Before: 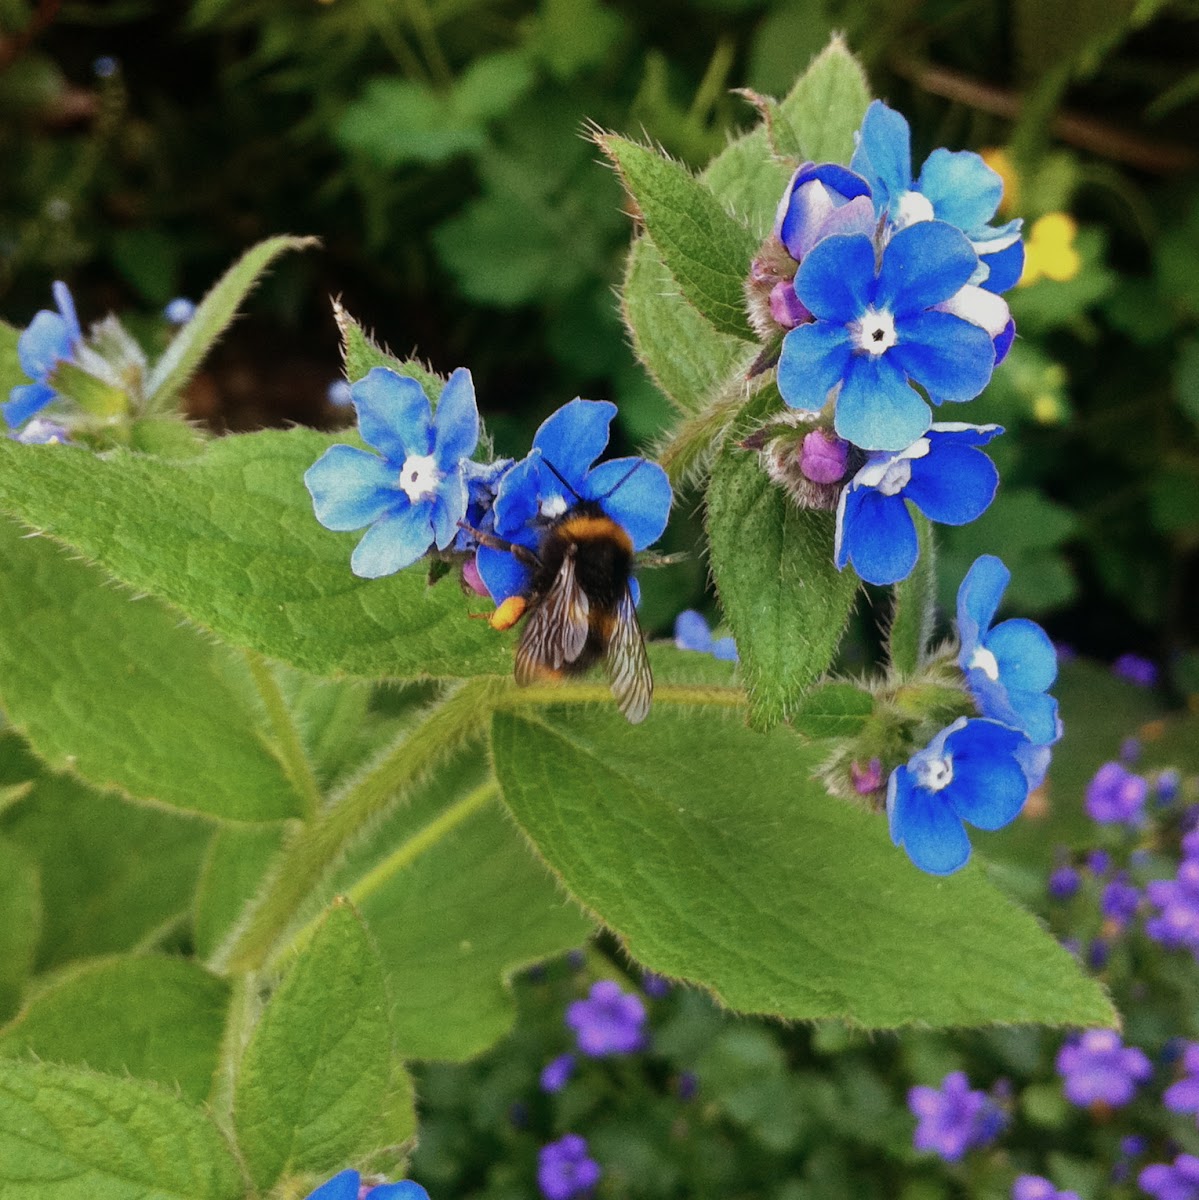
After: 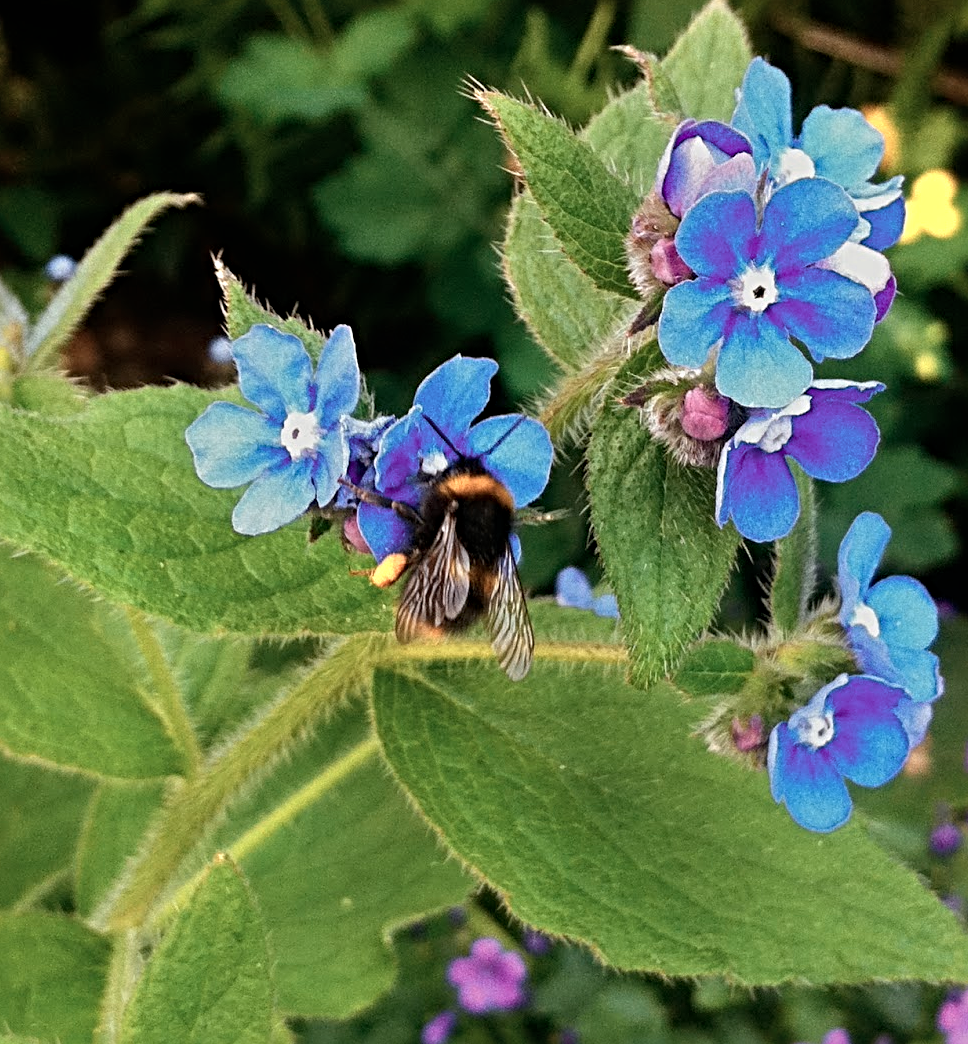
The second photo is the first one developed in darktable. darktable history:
exposure: black level correction 0, exposure 0 EV, compensate highlight preservation false
crop: left 9.97%, top 3.594%, right 9.276%, bottom 9.386%
color zones: curves: ch0 [(0.018, 0.548) (0.224, 0.64) (0.425, 0.447) (0.675, 0.575) (0.732, 0.579)]; ch1 [(0.066, 0.487) (0.25, 0.5) (0.404, 0.43) (0.75, 0.421) (0.956, 0.421)]; ch2 [(0.044, 0.561) (0.215, 0.465) (0.399, 0.544) (0.465, 0.548) (0.614, 0.447) (0.724, 0.43) (0.882, 0.623) (0.956, 0.632)]
sharpen: radius 4.864
